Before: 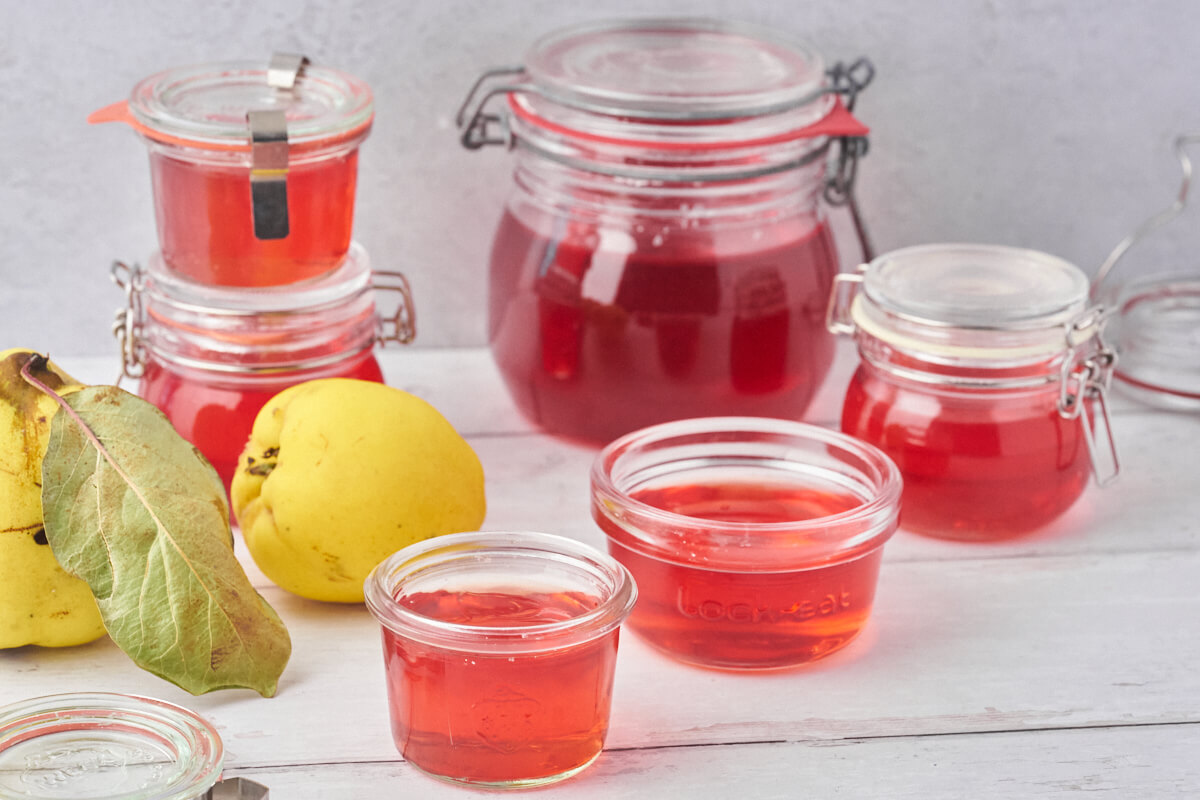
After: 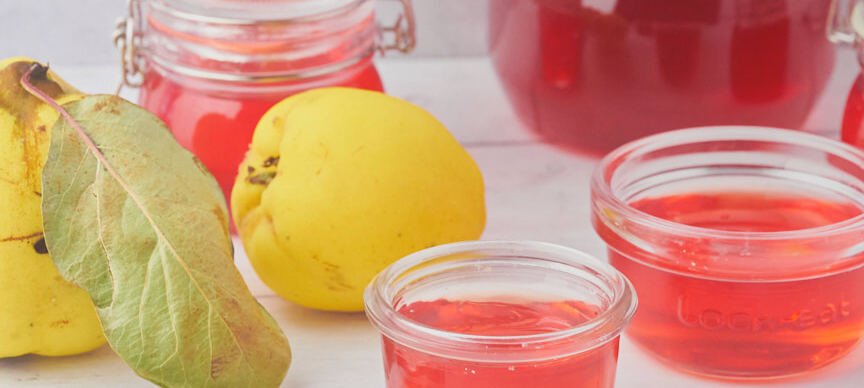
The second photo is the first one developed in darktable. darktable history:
crop: top 36.498%, right 27.964%, bottom 14.995%
local contrast: detail 70%
